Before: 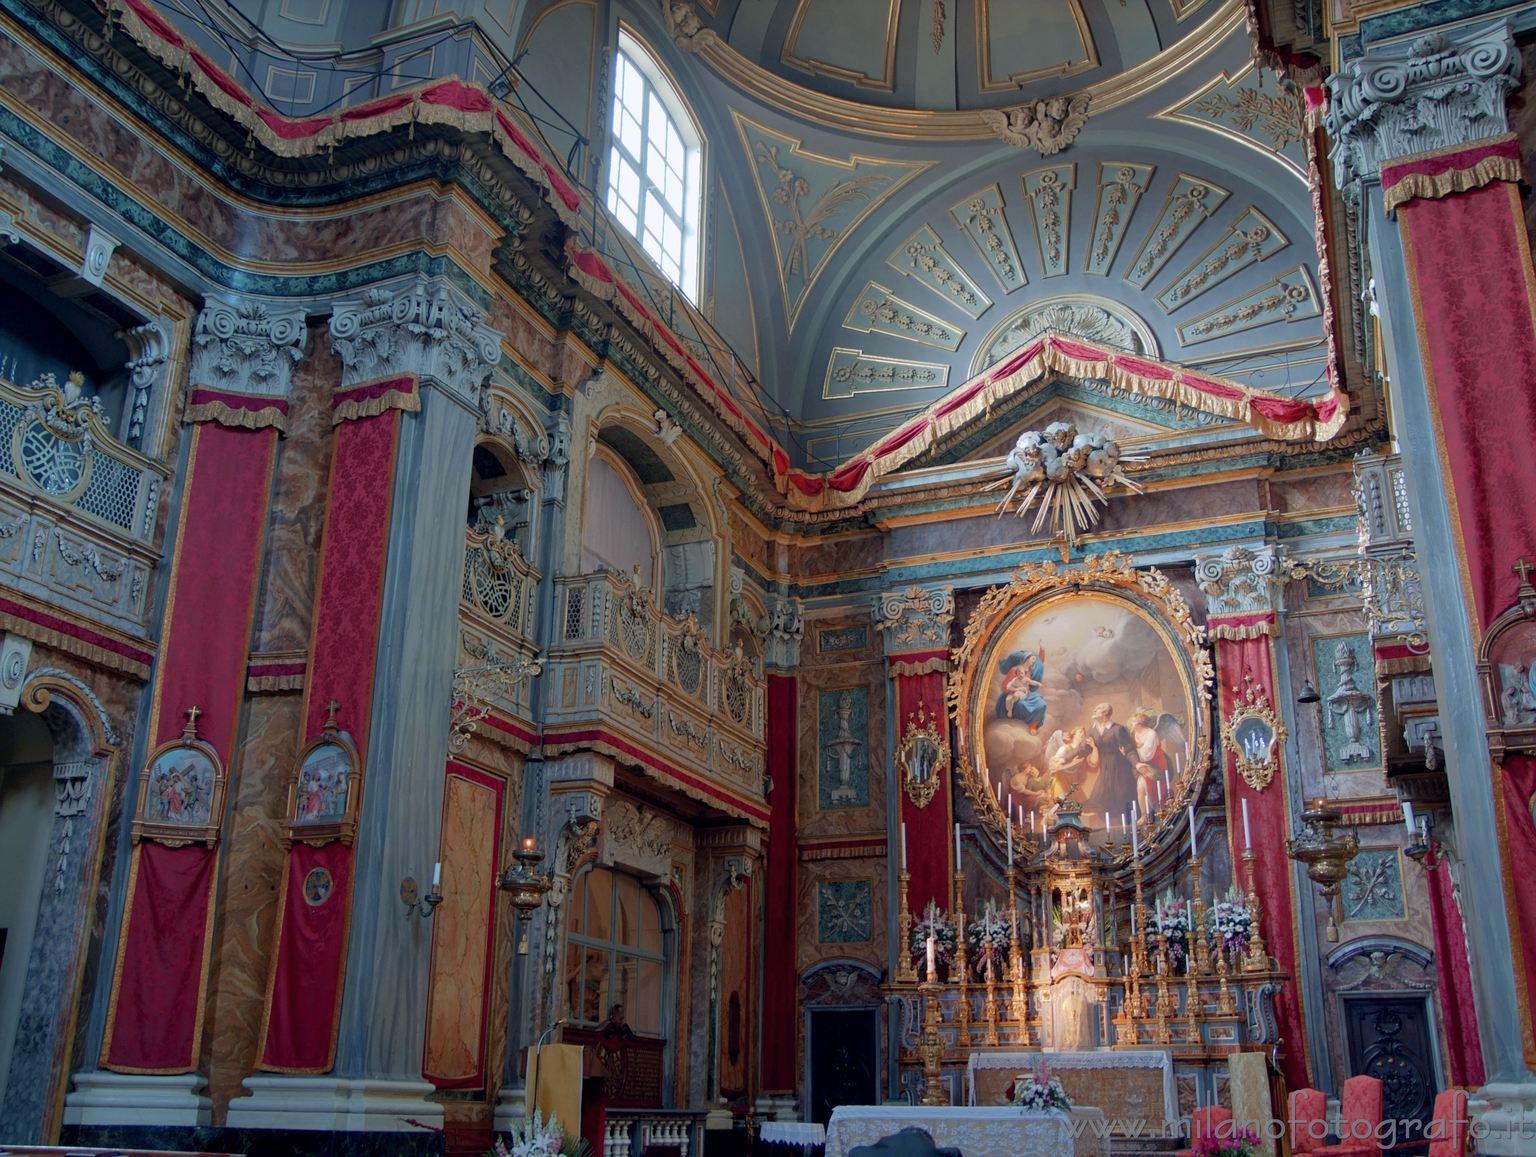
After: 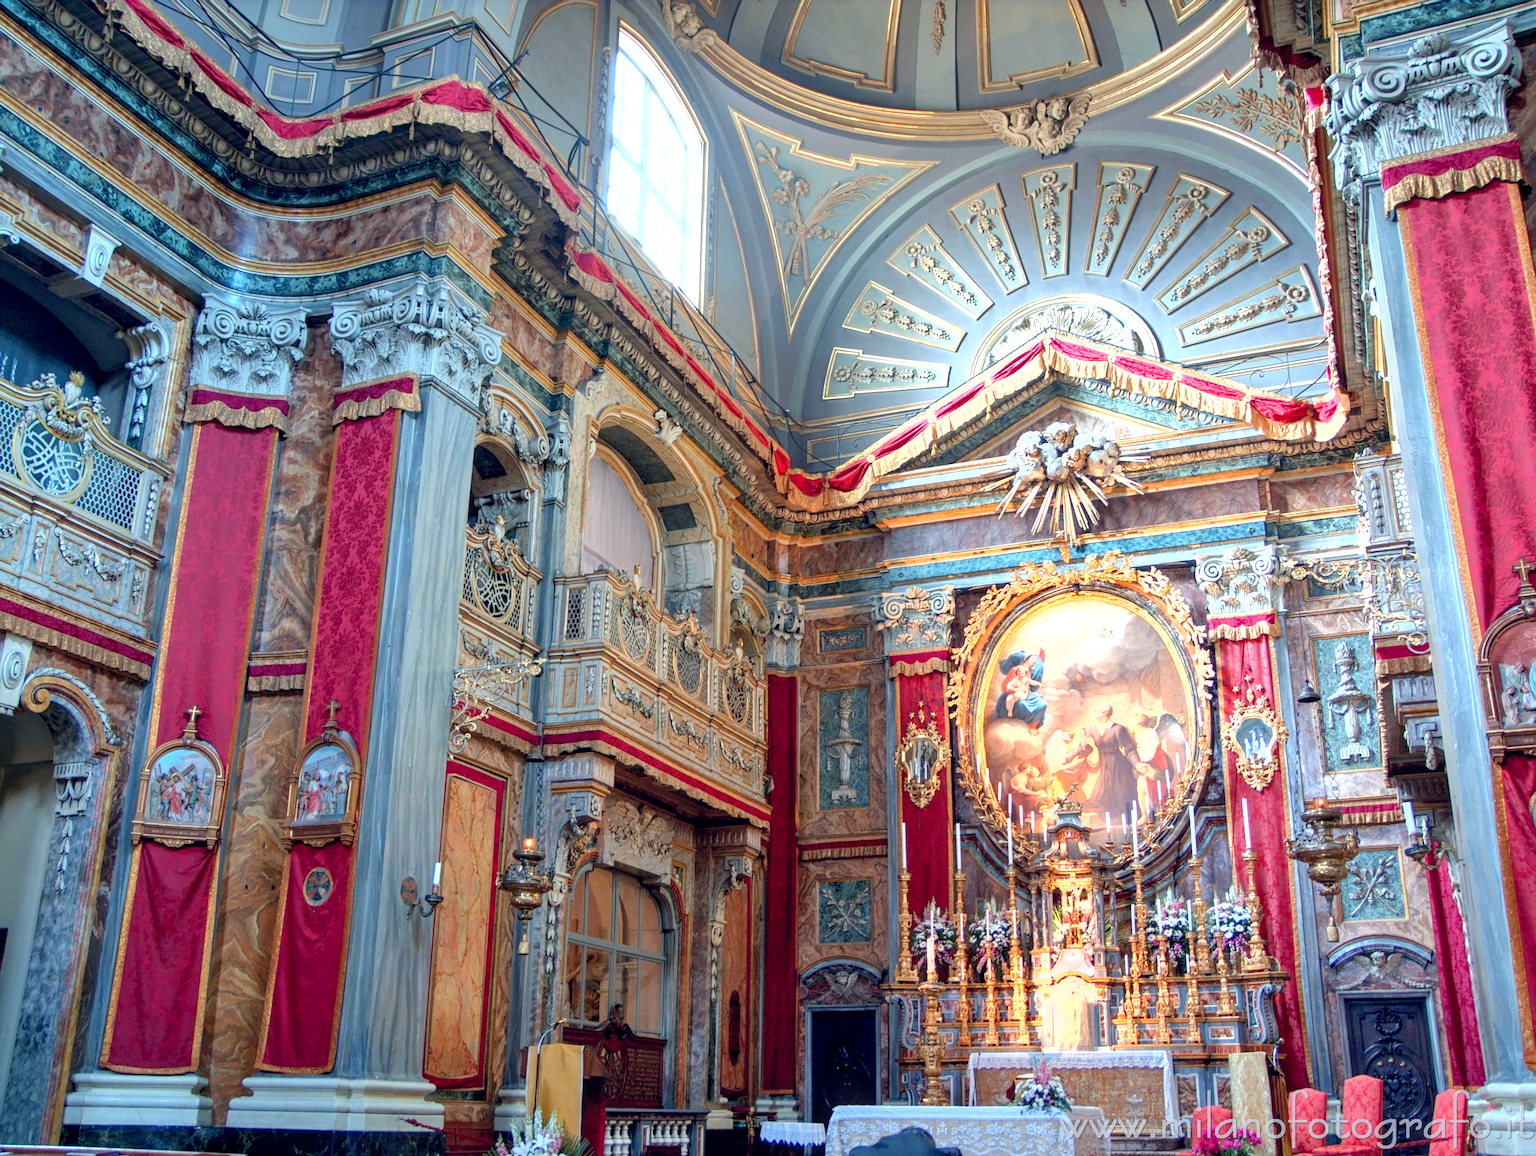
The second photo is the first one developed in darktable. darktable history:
exposure: black level correction 0, exposure 1.439 EV, compensate exposure bias true, compensate highlight preservation false
local contrast: on, module defaults
shadows and highlights: shadows 31.84, highlights -31.43, soften with gaussian
contrast brightness saturation: saturation 0.122
